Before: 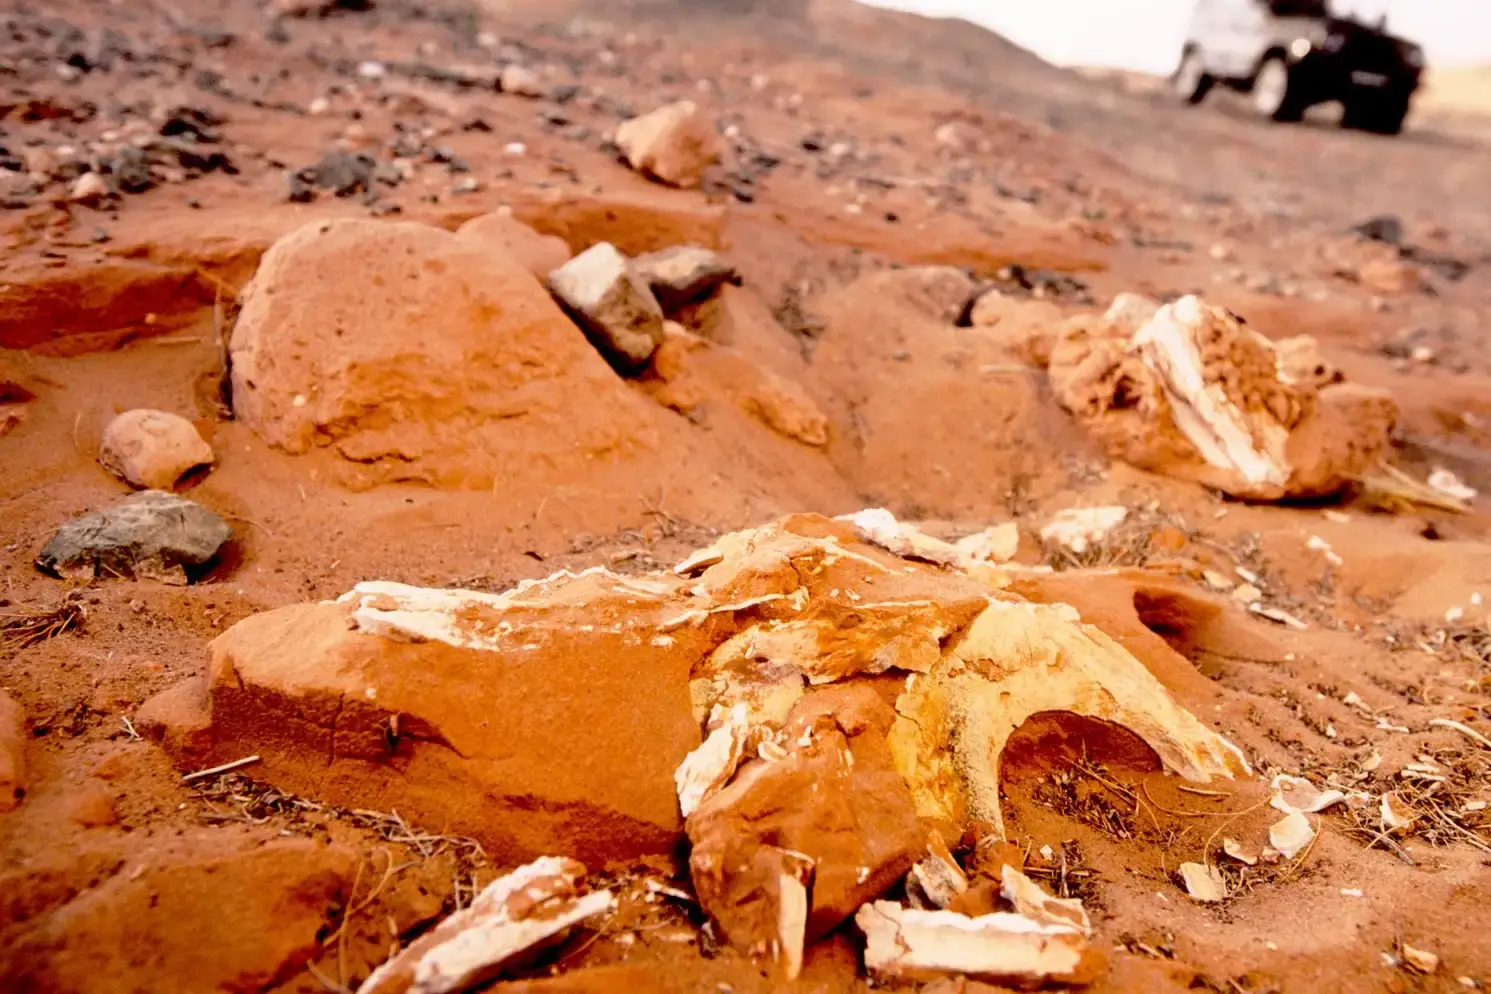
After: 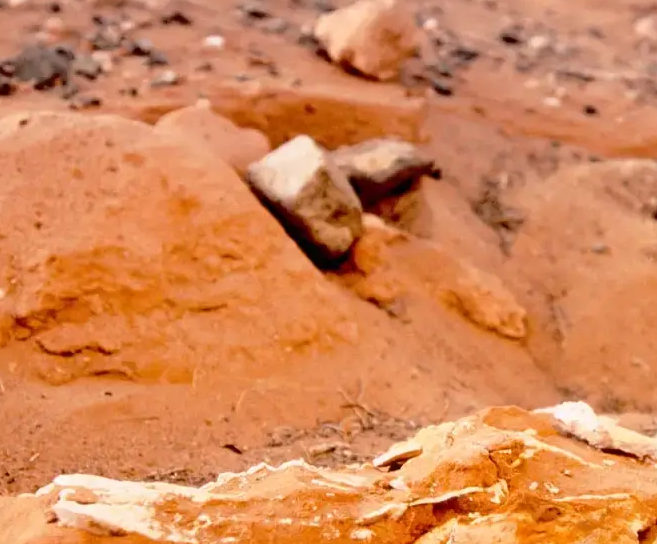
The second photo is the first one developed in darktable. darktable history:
crop: left 20.248%, top 10.86%, right 35.675%, bottom 34.321%
tone equalizer: on, module defaults
